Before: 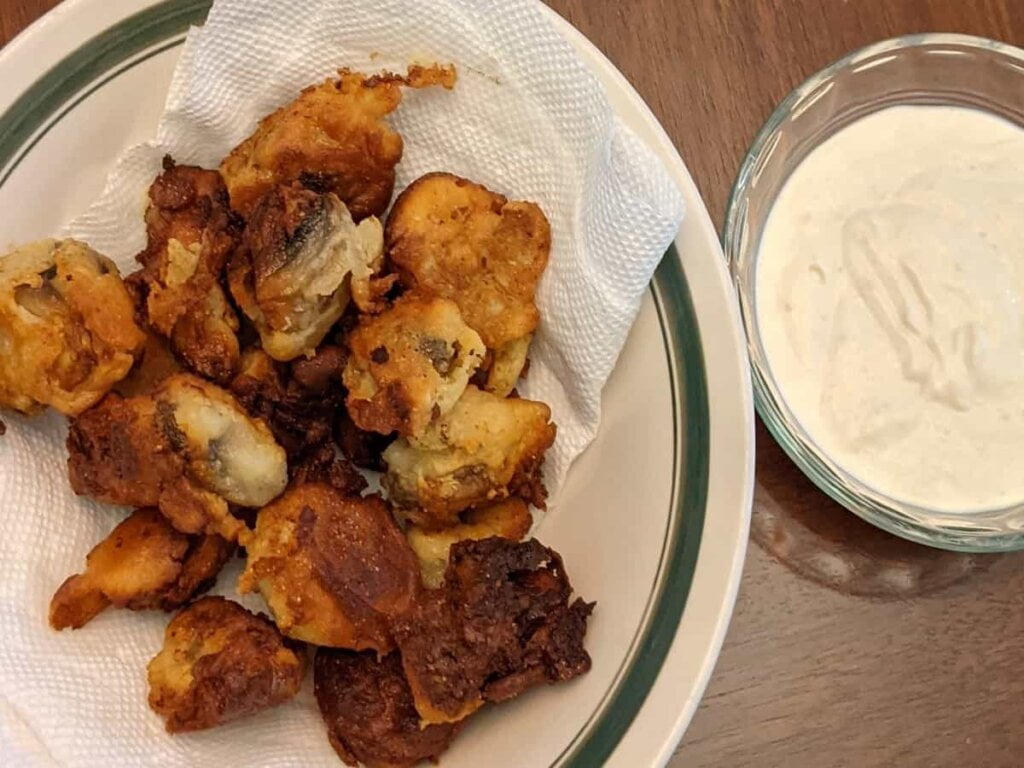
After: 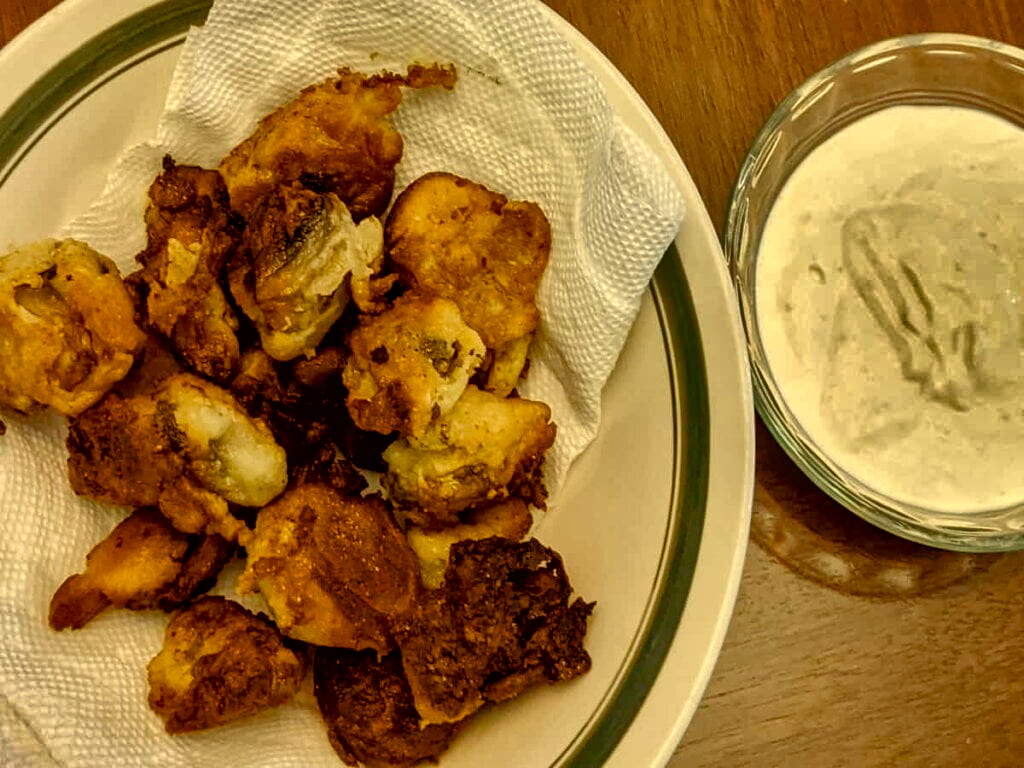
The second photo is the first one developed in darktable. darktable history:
color balance rgb: shadows lift › luminance 0.569%, shadows lift › chroma 6.832%, shadows lift › hue 301.87°, linear chroma grading › global chroma 14.343%, perceptual saturation grading › global saturation 20%, perceptual saturation grading › highlights -50.452%, perceptual saturation grading › shadows 30.717%, global vibrance 20%
shadows and highlights: shadows 19.36, highlights -85.19, soften with gaussian
tone equalizer: edges refinement/feathering 500, mask exposure compensation -1.57 EV, preserve details no
contrast brightness saturation: saturation -0.167
local contrast: on, module defaults
color correction: highlights a* 0.133, highlights b* 29.64, shadows a* -0.161, shadows b* 21.02
exposure: black level correction 0.009, exposure 0.015 EV, compensate highlight preservation false
